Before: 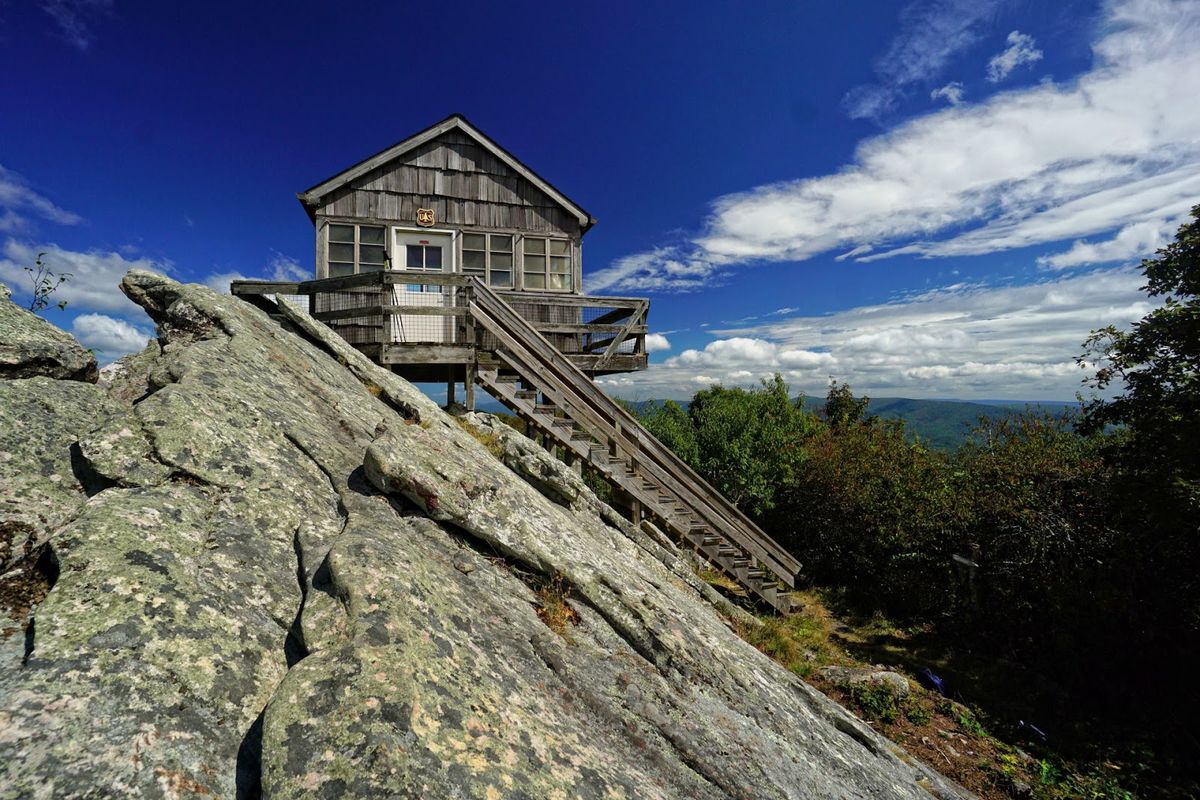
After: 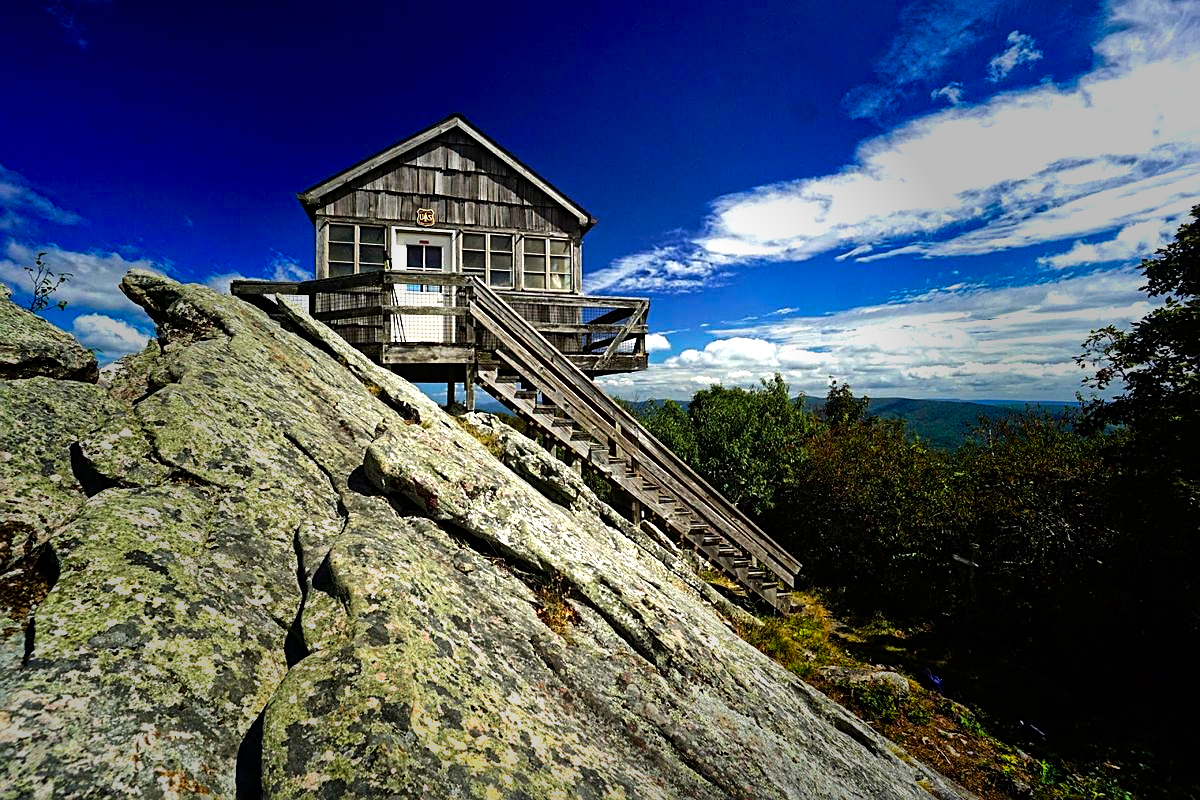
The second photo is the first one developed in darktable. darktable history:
sharpen: amount 0.494
shadows and highlights: shadows 32.41, highlights -32.12, soften with gaussian
velvia: strength 8.7%
contrast brightness saturation: saturation 0.183
vignetting: fall-off start 30.93%, fall-off radius 35.53%, saturation 0.369
tone equalizer: -8 EV -1.1 EV, -7 EV -1.01 EV, -6 EV -0.874 EV, -5 EV -0.592 EV, -3 EV 0.563 EV, -2 EV 0.856 EV, -1 EV 0.986 EV, +0 EV 1.07 EV, edges refinement/feathering 500, mask exposure compensation -1.57 EV, preserve details no
